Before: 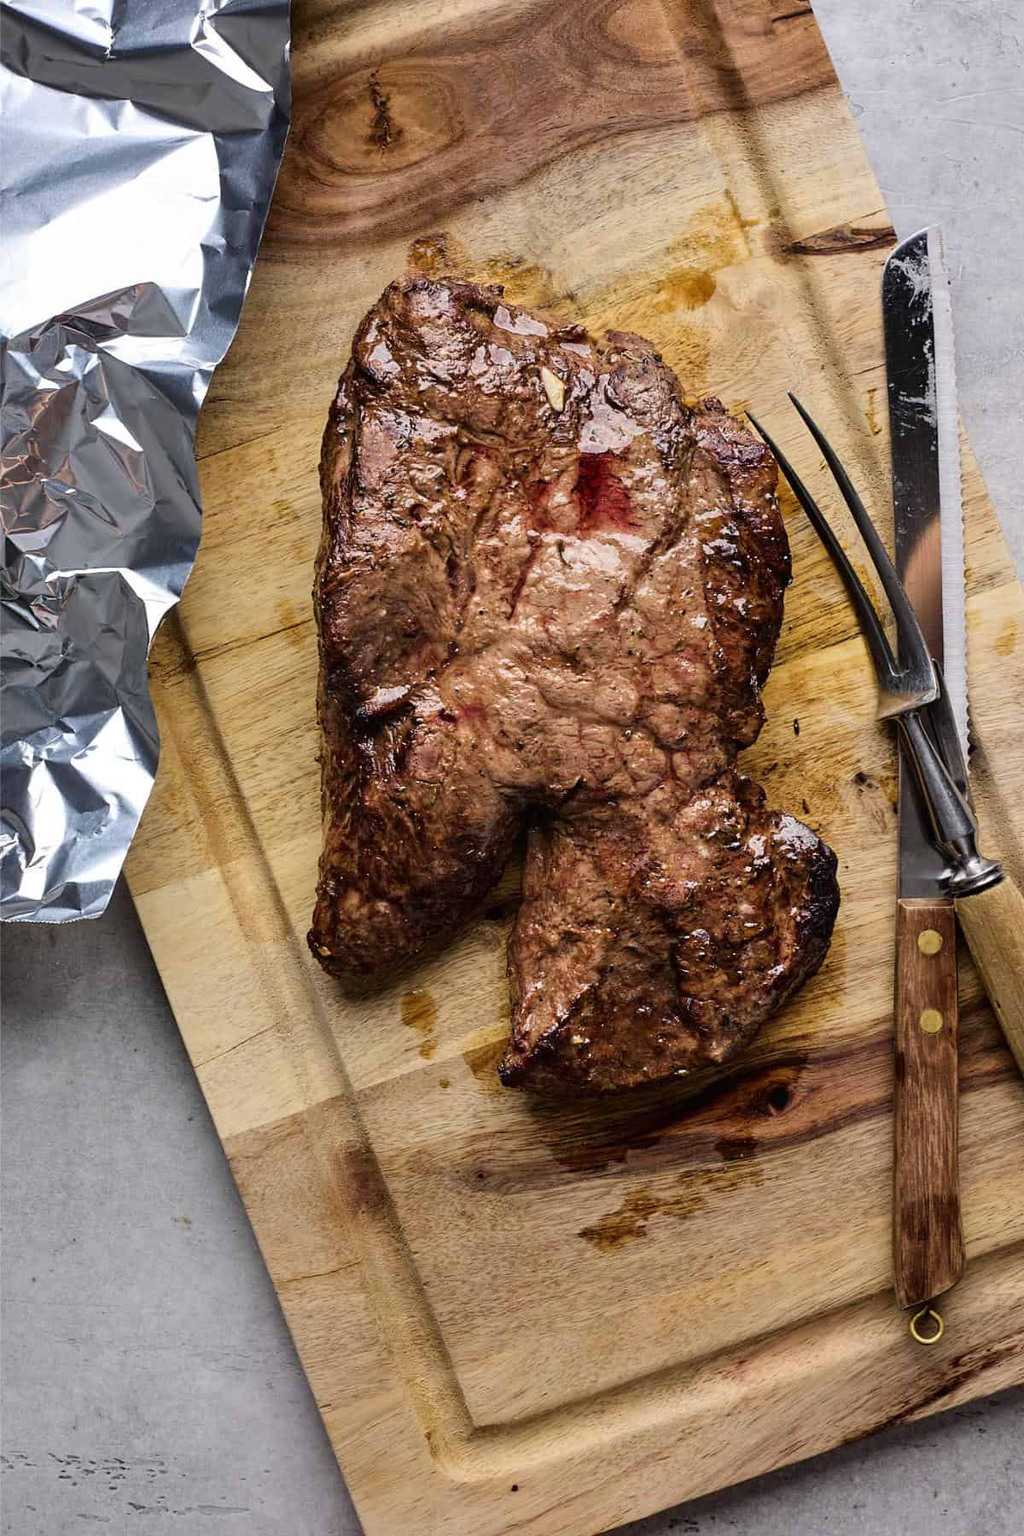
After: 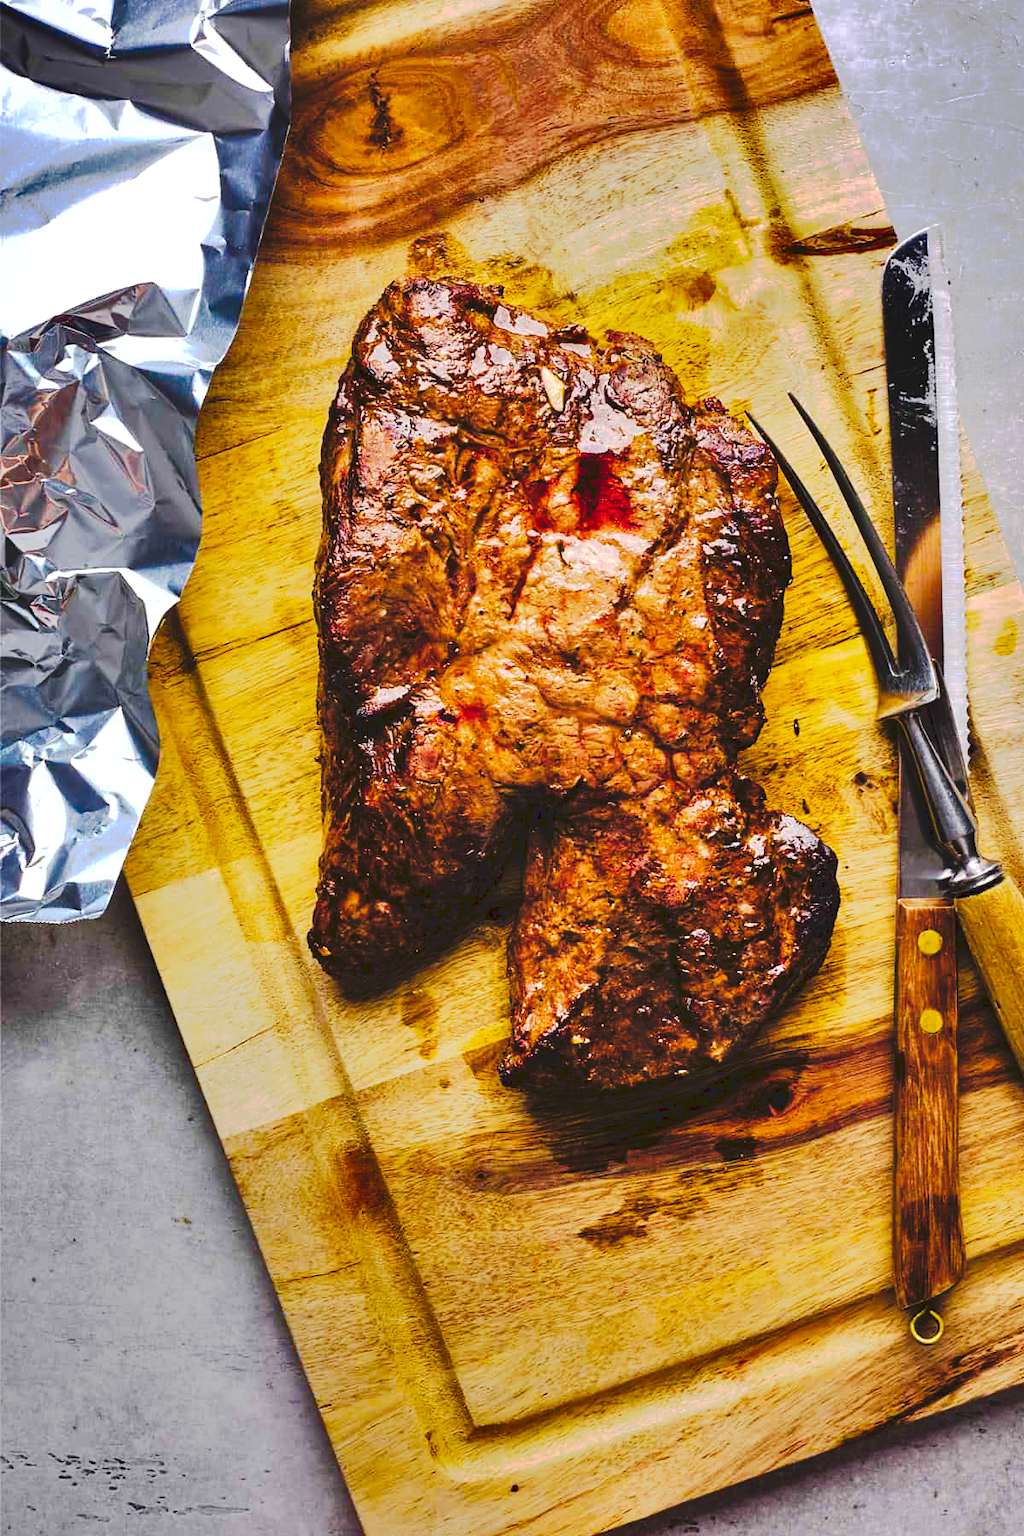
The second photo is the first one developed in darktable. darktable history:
color balance rgb: linear chroma grading › shadows -7.73%, linear chroma grading › global chroma 9.804%, perceptual saturation grading › global saturation 36.586%, perceptual saturation grading › shadows 34.519%, global vibrance 20%
tone curve: curves: ch0 [(0, 0) (0.003, 0.108) (0.011, 0.113) (0.025, 0.113) (0.044, 0.121) (0.069, 0.132) (0.1, 0.145) (0.136, 0.158) (0.177, 0.182) (0.224, 0.215) (0.277, 0.27) (0.335, 0.341) (0.399, 0.424) (0.468, 0.528) (0.543, 0.622) (0.623, 0.721) (0.709, 0.79) (0.801, 0.846) (0.898, 0.871) (1, 1)], preserve colors none
tone equalizer: -8 EV -0.42 EV, -7 EV -0.355 EV, -6 EV -0.348 EV, -5 EV -0.252 EV, -3 EV 0.254 EV, -2 EV 0.355 EV, -1 EV 0.372 EV, +0 EV 0.424 EV
shadows and highlights: white point adjustment 0.098, highlights -69.61, highlights color adjustment 42.86%, soften with gaussian
